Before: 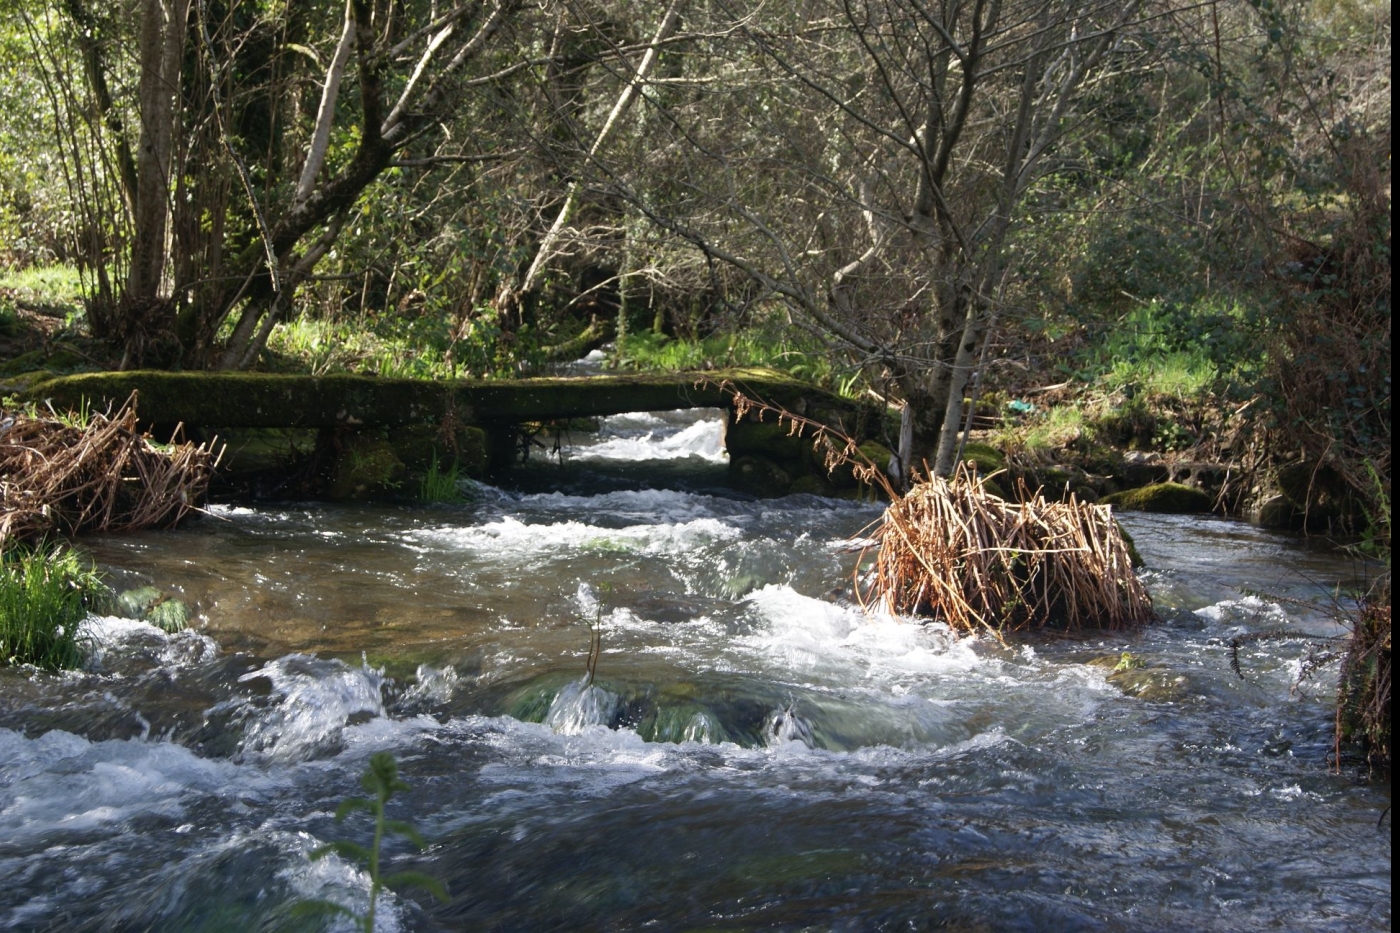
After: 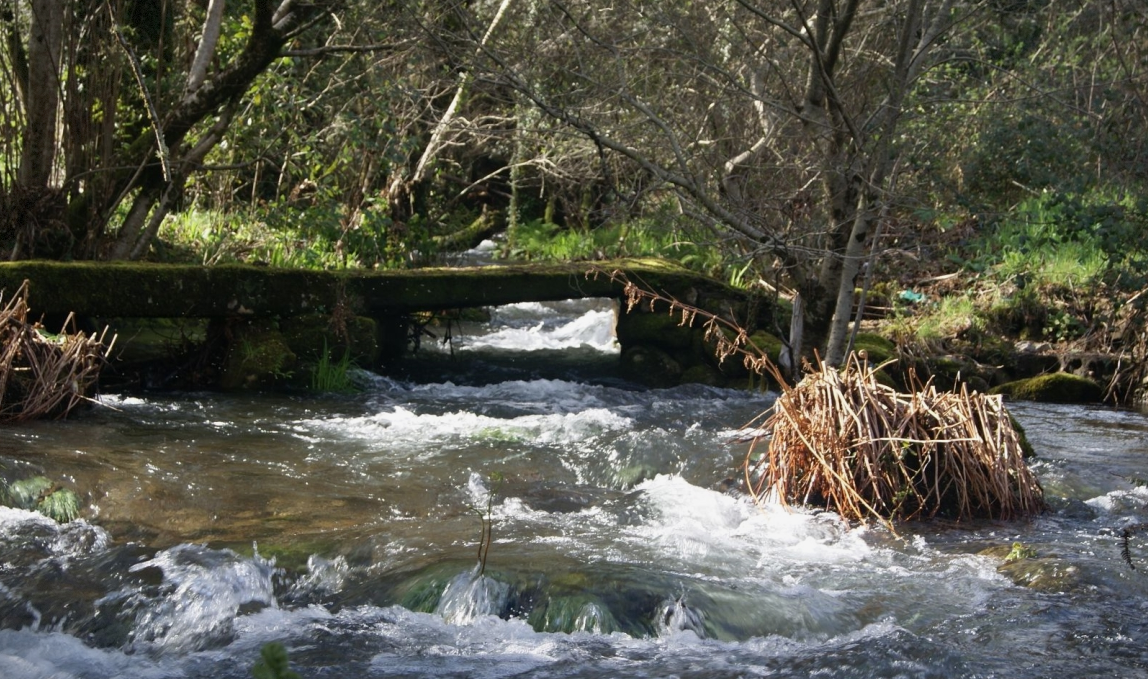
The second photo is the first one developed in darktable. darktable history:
crop: left 7.856%, top 11.836%, right 10.12%, bottom 15.387%
exposure: black level correction 0.001, exposure -0.125 EV, compensate exposure bias true, compensate highlight preservation false
vignetting: fall-off start 100%, brightness -0.406, saturation -0.3, width/height ratio 1.324, dithering 8-bit output, unbound false
